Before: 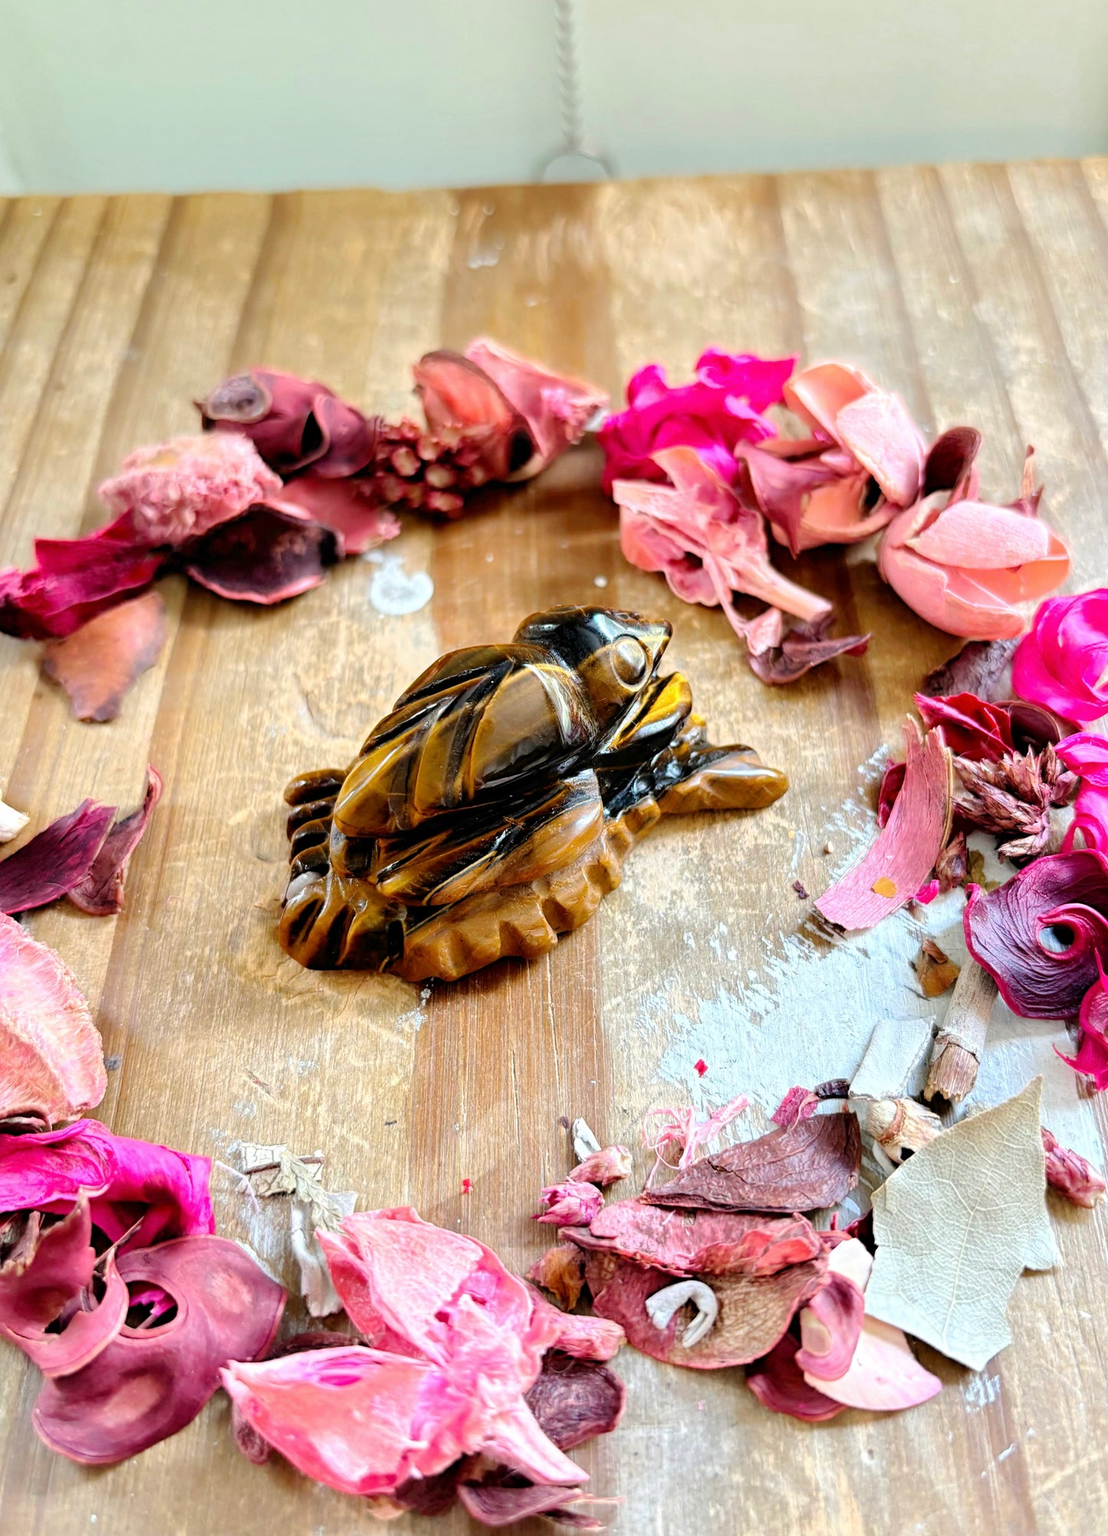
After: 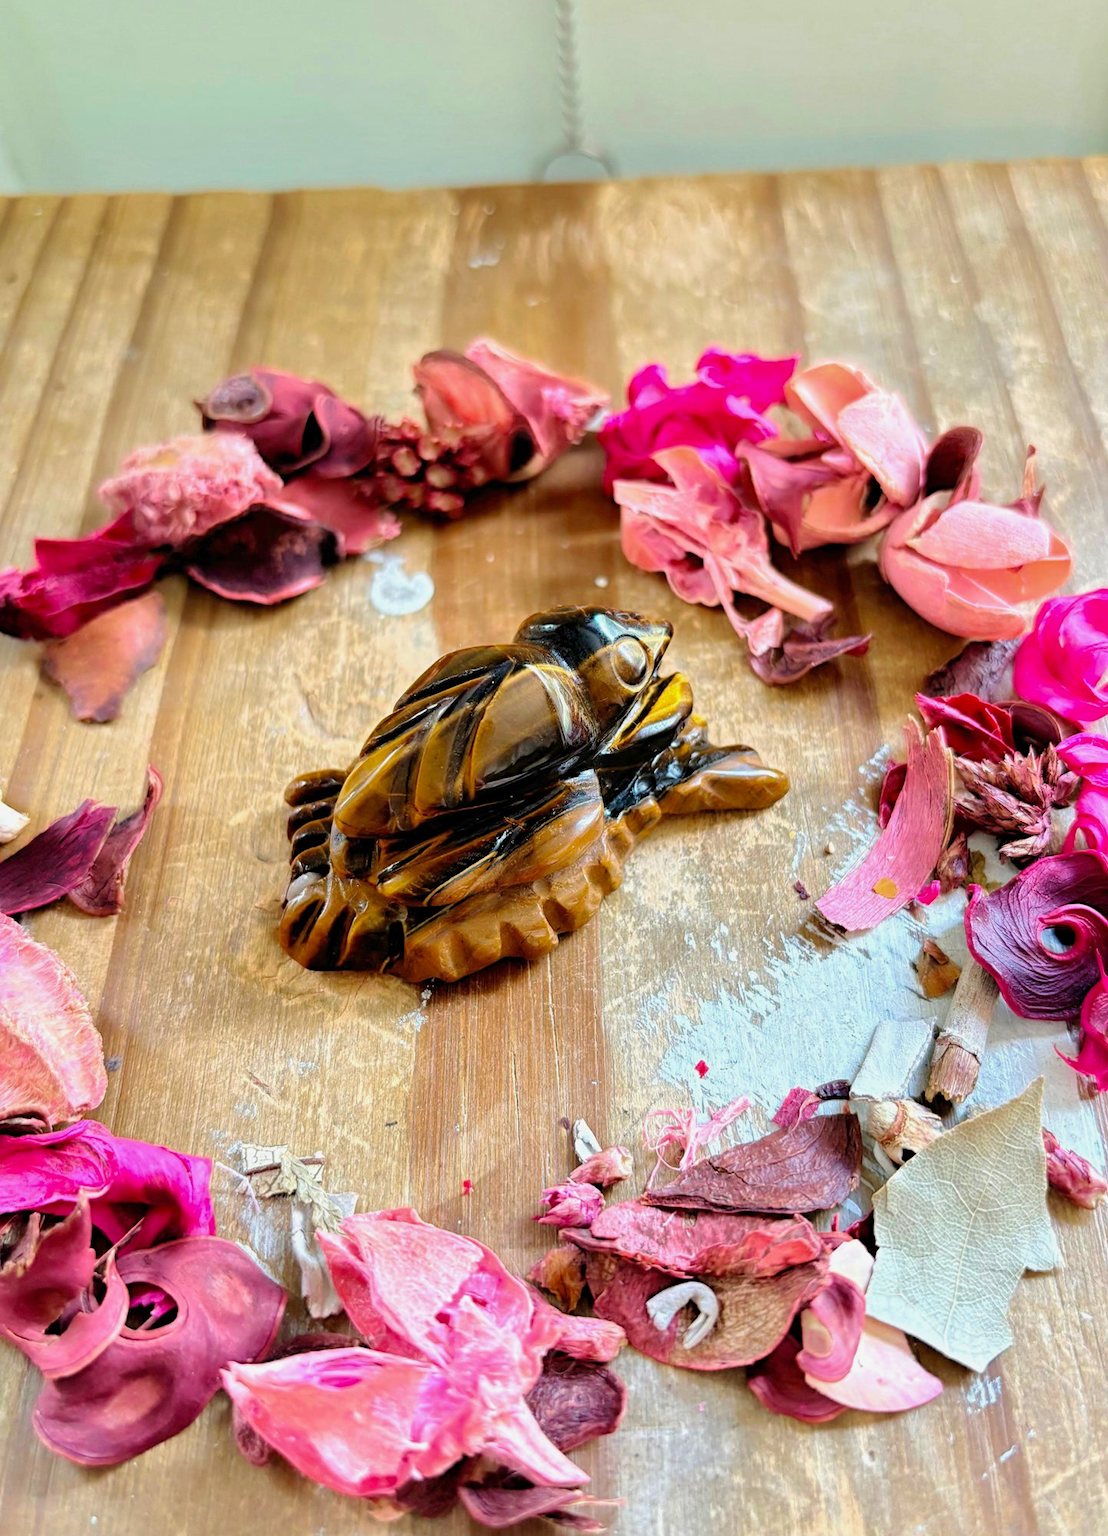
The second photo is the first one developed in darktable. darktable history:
crop: top 0.05%, bottom 0.098%
velvia: on, module defaults
shadows and highlights: shadows 25, white point adjustment -3, highlights -30
